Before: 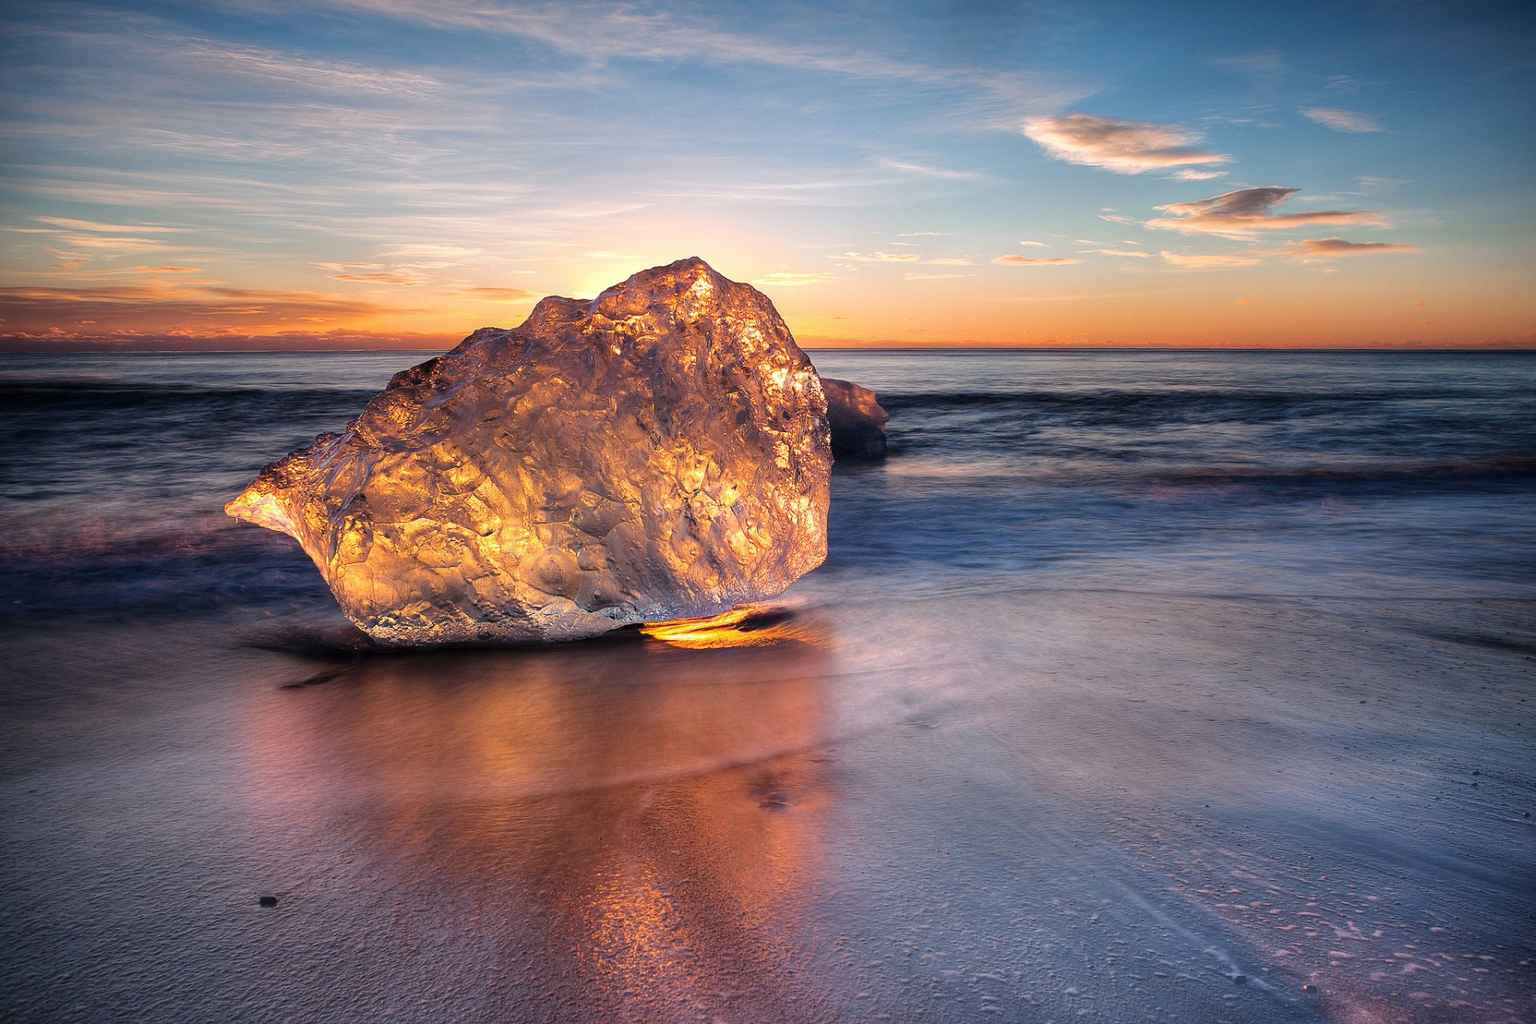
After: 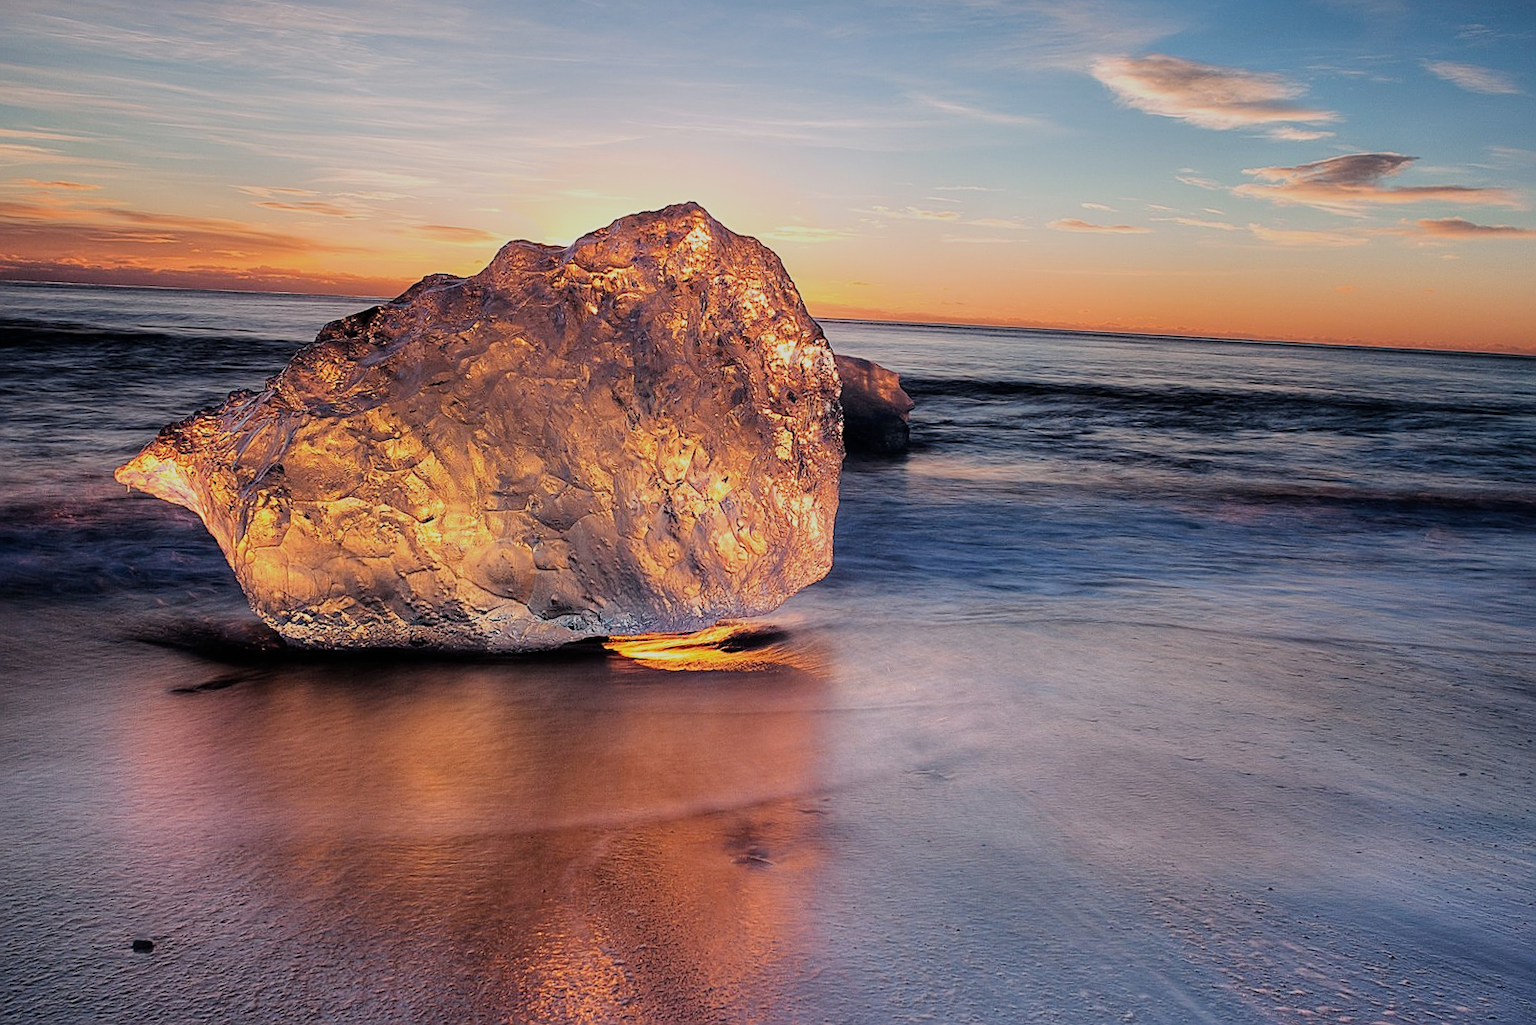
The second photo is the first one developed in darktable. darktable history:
crop and rotate: angle -2.92°, left 5.335%, top 5.202%, right 4.781%, bottom 4.759%
sharpen: on, module defaults
filmic rgb: black relative exposure -7.65 EV, white relative exposure 4.56 EV, hardness 3.61
